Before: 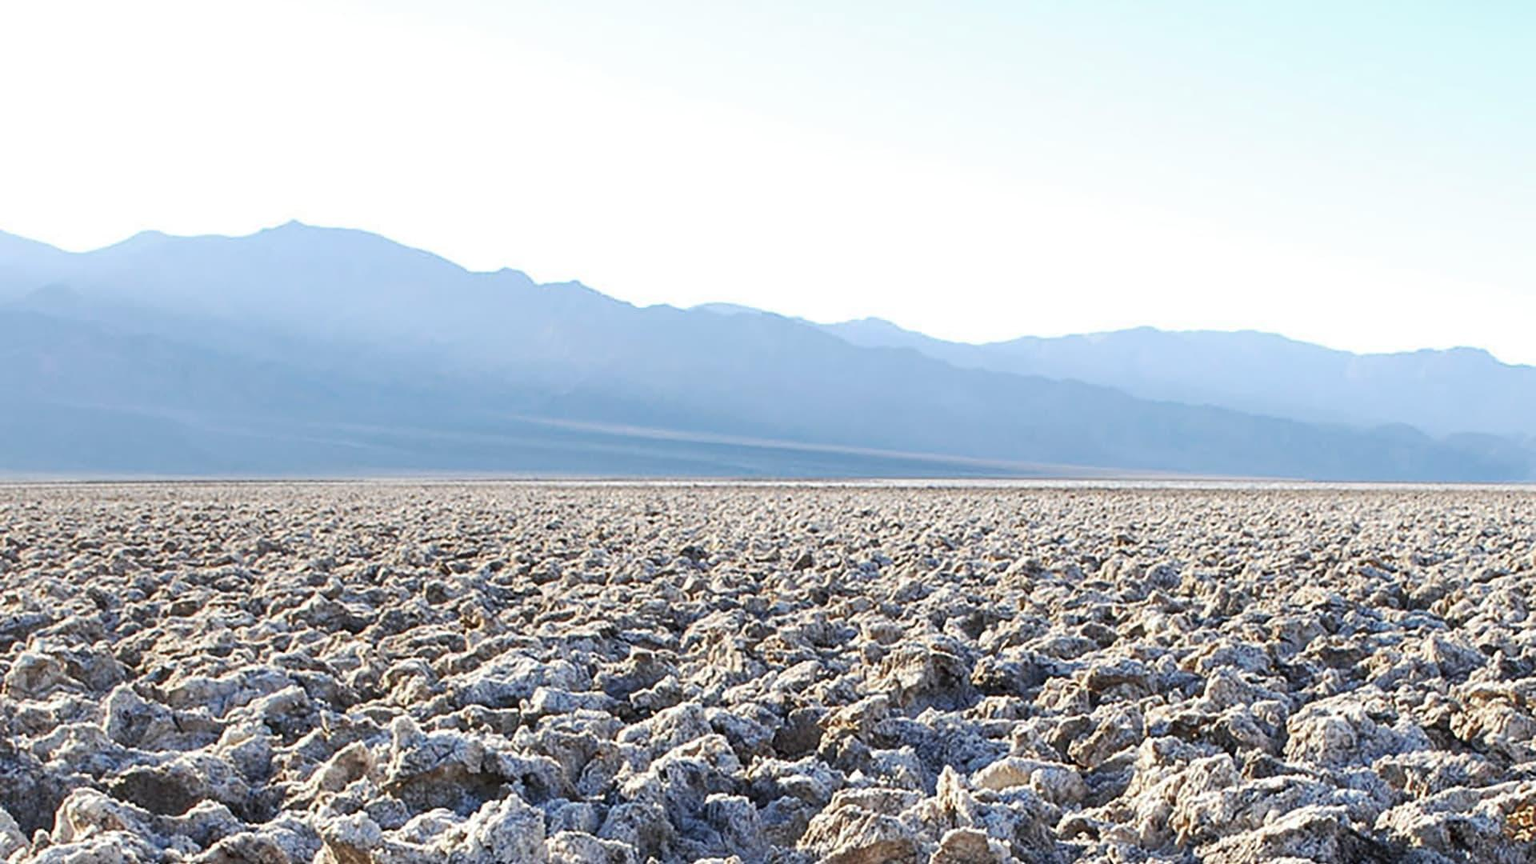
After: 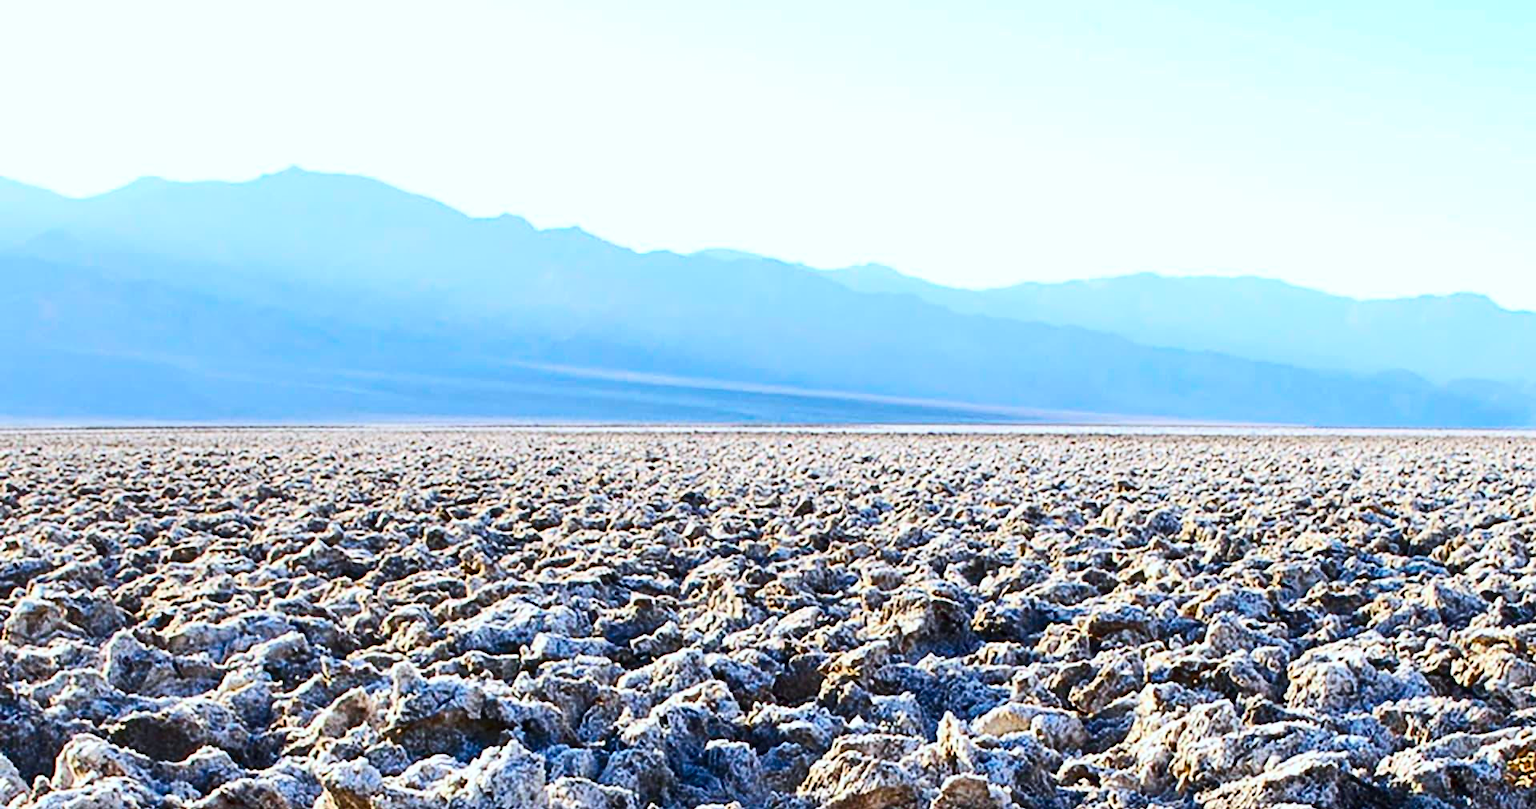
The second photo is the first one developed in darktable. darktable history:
crop and rotate: top 6.315%
haze removal: compatibility mode true
color balance rgb: perceptual saturation grading › global saturation 25.69%, global vibrance 44.258%
contrast brightness saturation: contrast 0.293
color calibration: x 0.354, y 0.368, temperature 4675.85 K
